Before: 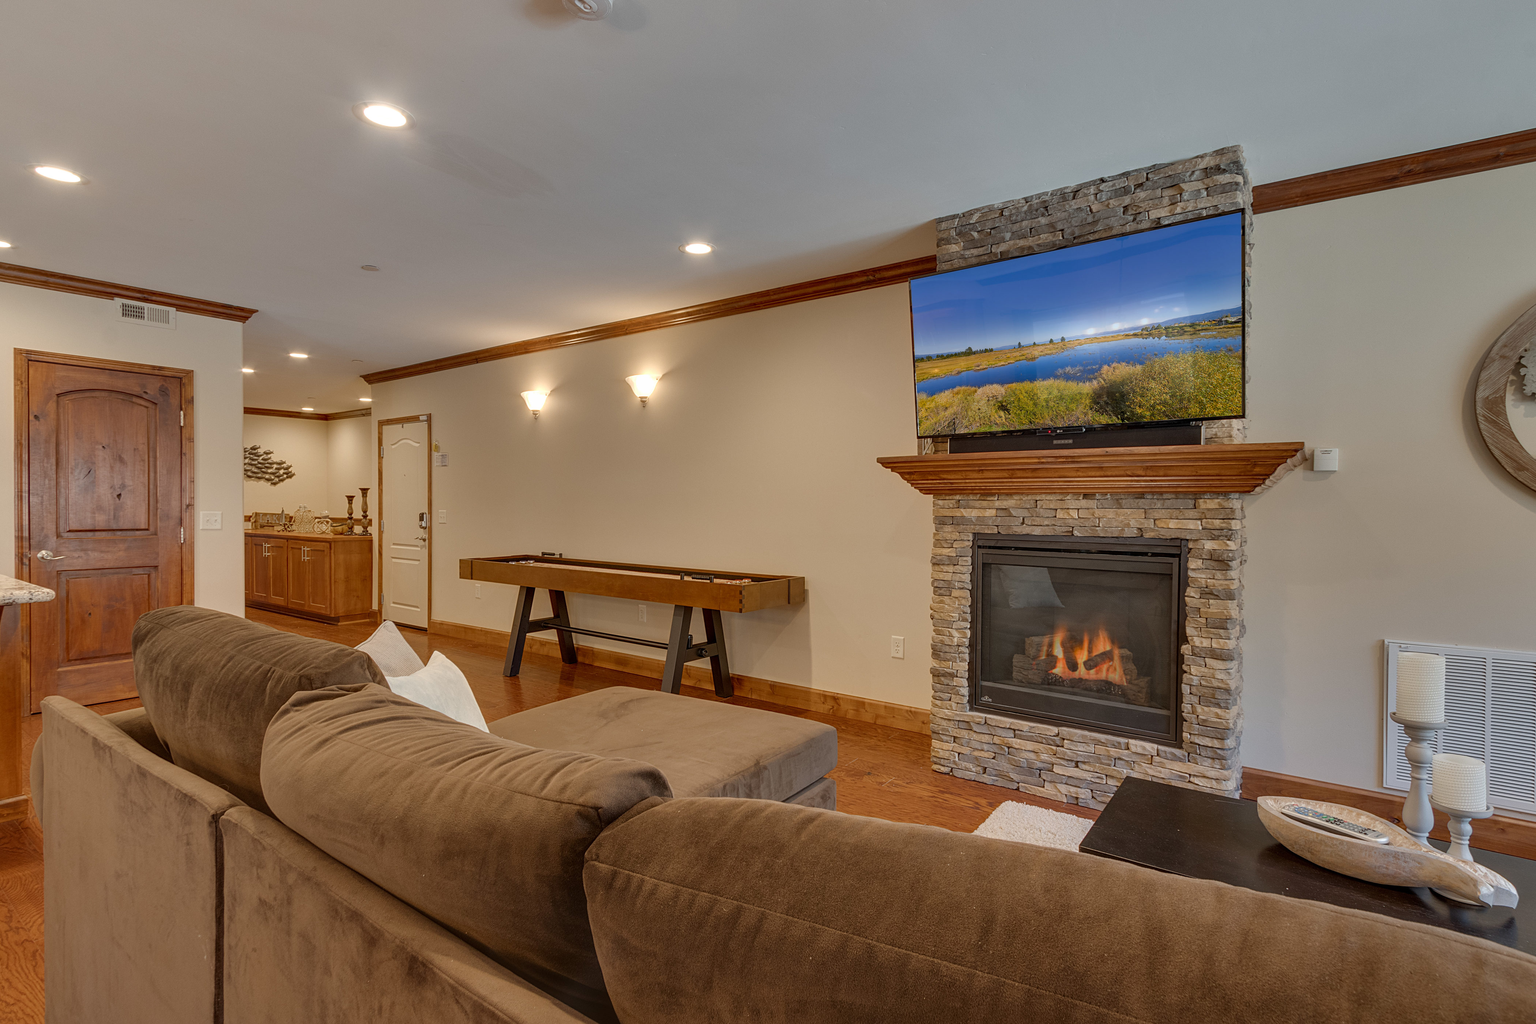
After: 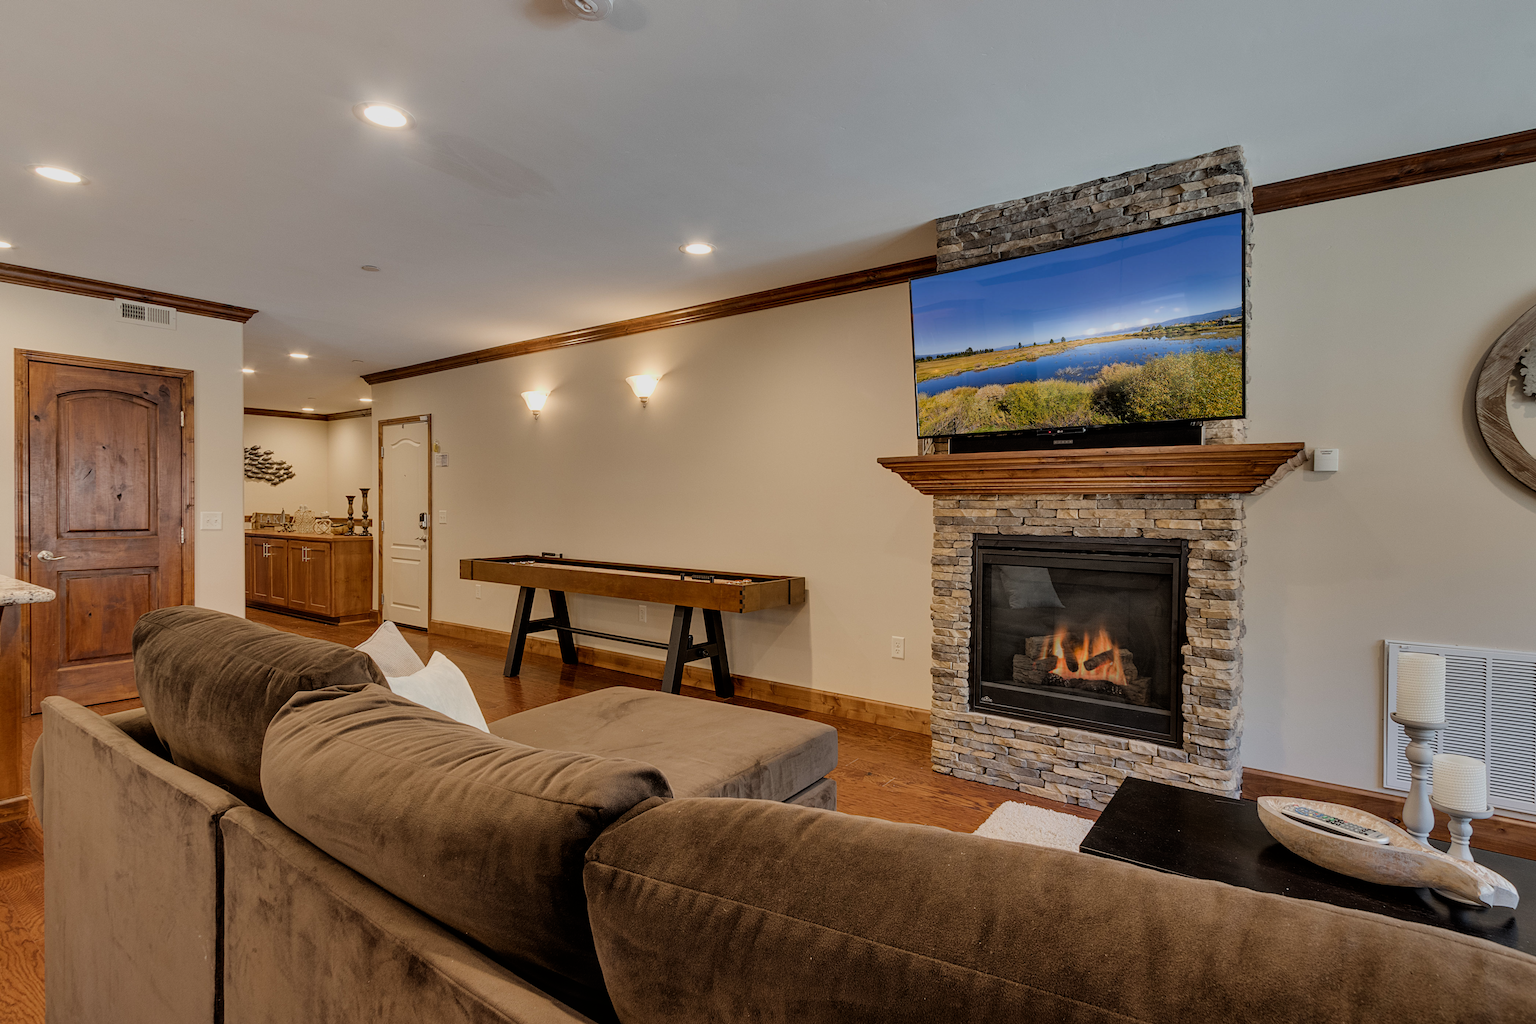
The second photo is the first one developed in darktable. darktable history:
tone equalizer: on, module defaults
filmic rgb: black relative exposure -5 EV, hardness 2.88, contrast 1.3
